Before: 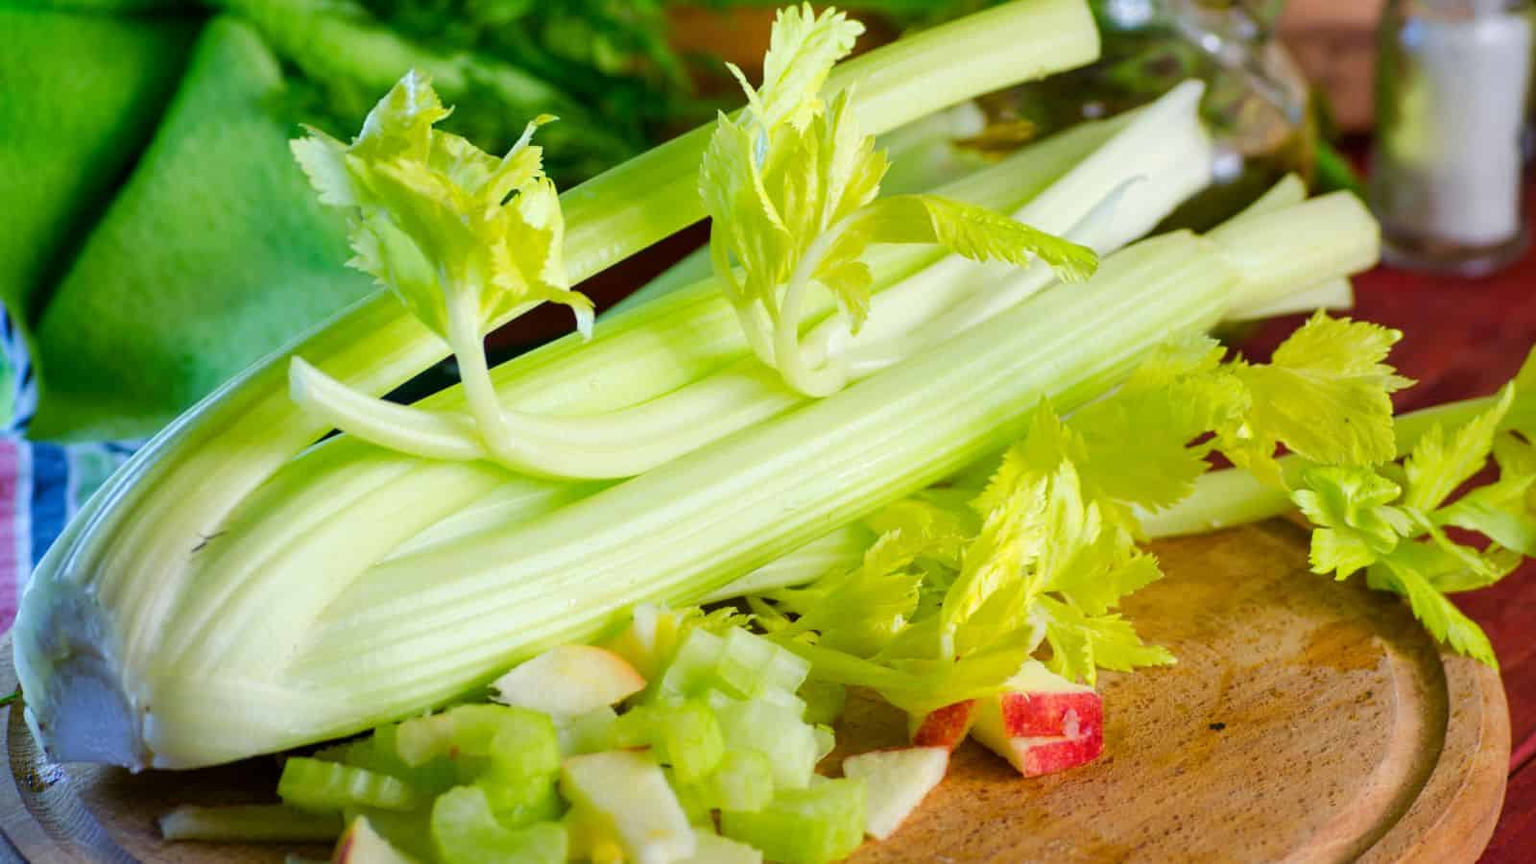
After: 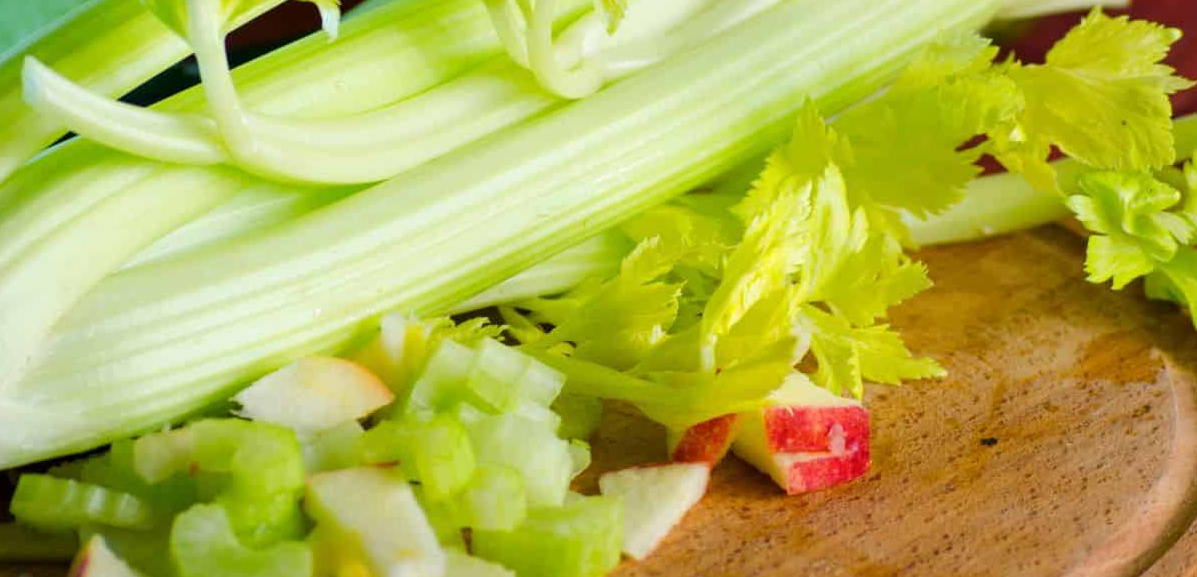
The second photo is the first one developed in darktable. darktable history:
crop and rotate: left 17.469%, top 35.037%, right 7.697%, bottom 0.82%
